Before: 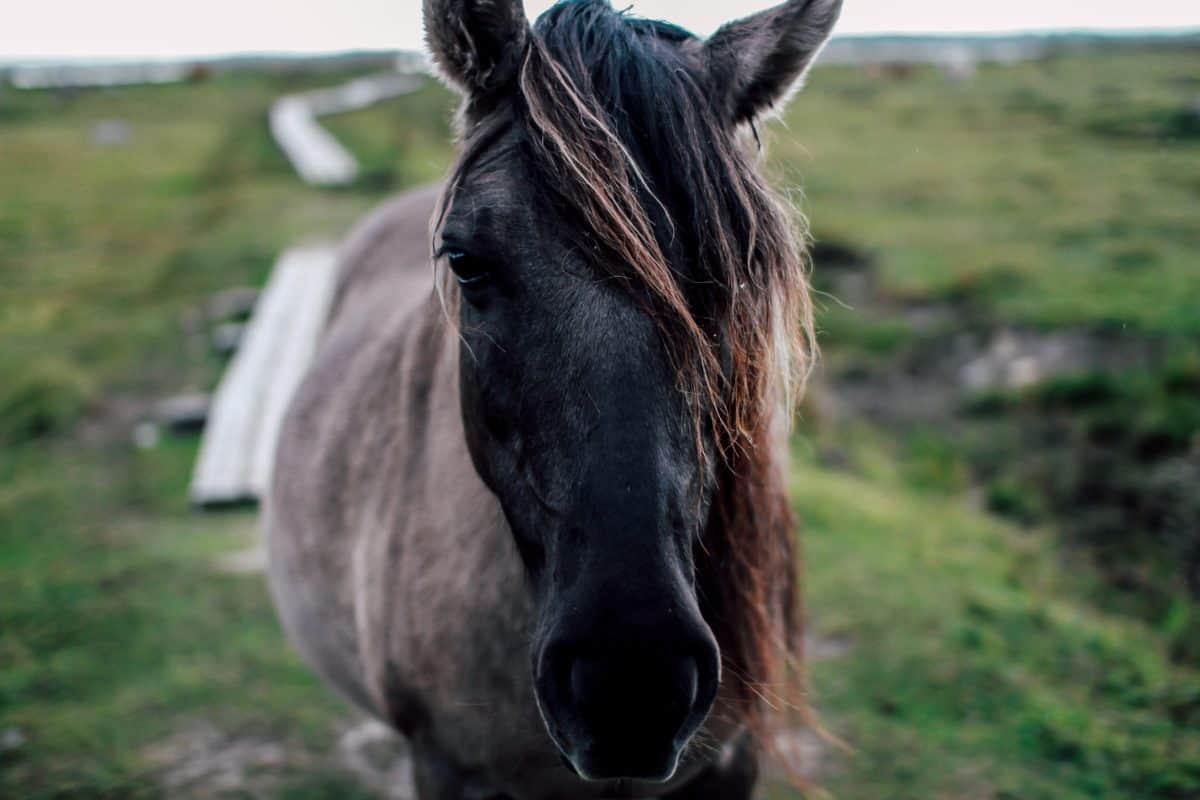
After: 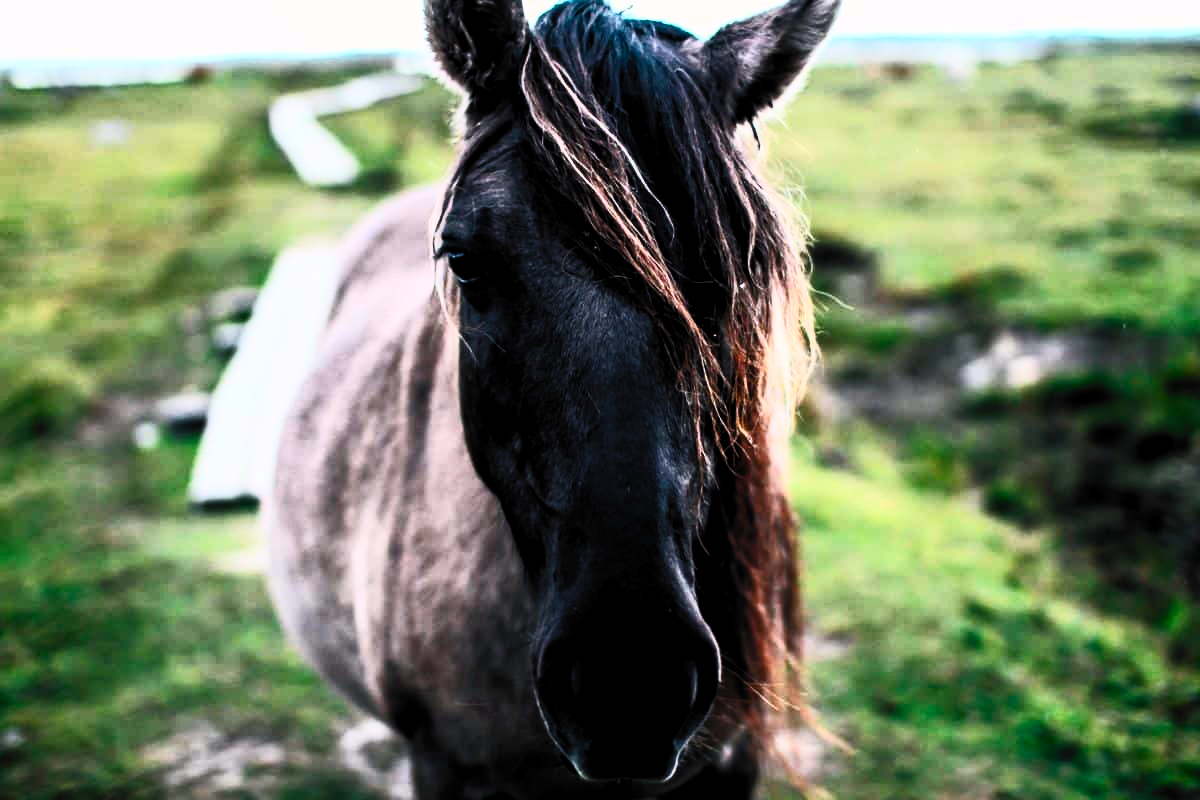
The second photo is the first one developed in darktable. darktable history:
filmic rgb: black relative exposure -7.71 EV, white relative exposure 4.39 EV, target black luminance 0%, hardness 3.75, latitude 50.85%, contrast 1.069, highlights saturation mix 9.17%, shadows ↔ highlights balance -0.226%
contrast brightness saturation: contrast 0.825, brightness 0.597, saturation 0.61
